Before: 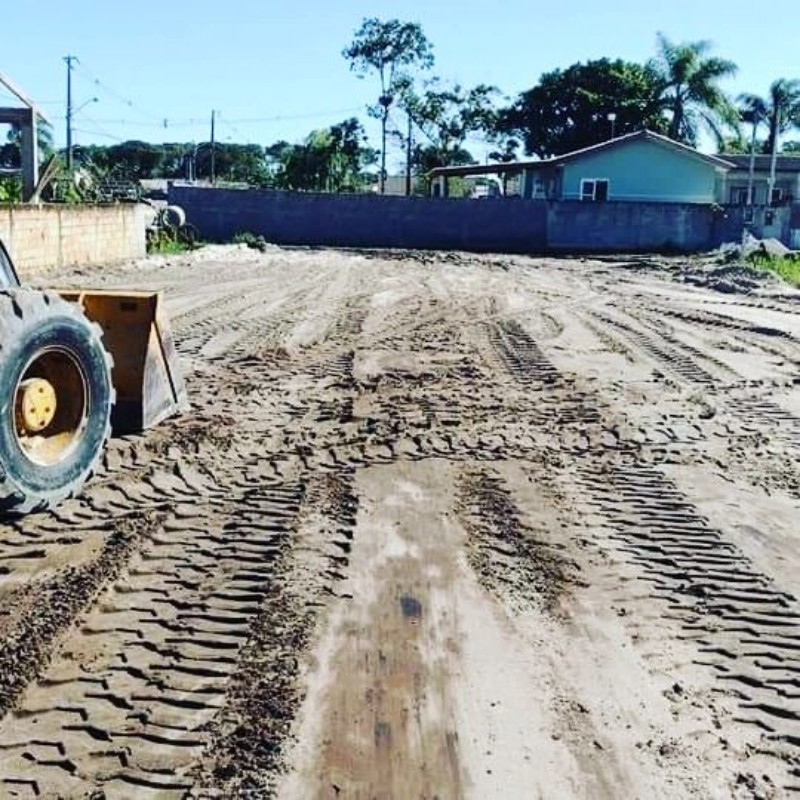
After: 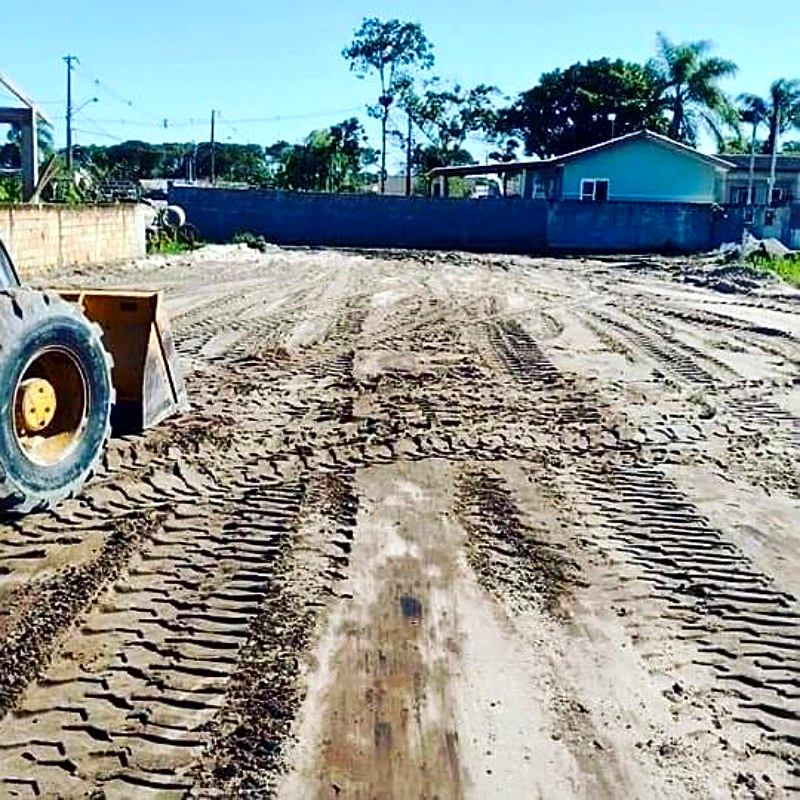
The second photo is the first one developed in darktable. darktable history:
white balance: emerald 1
sharpen: on, module defaults
contrast brightness saturation: brightness -0.02, saturation 0.35
local contrast: mode bilateral grid, contrast 25, coarseness 60, detail 151%, midtone range 0.2
